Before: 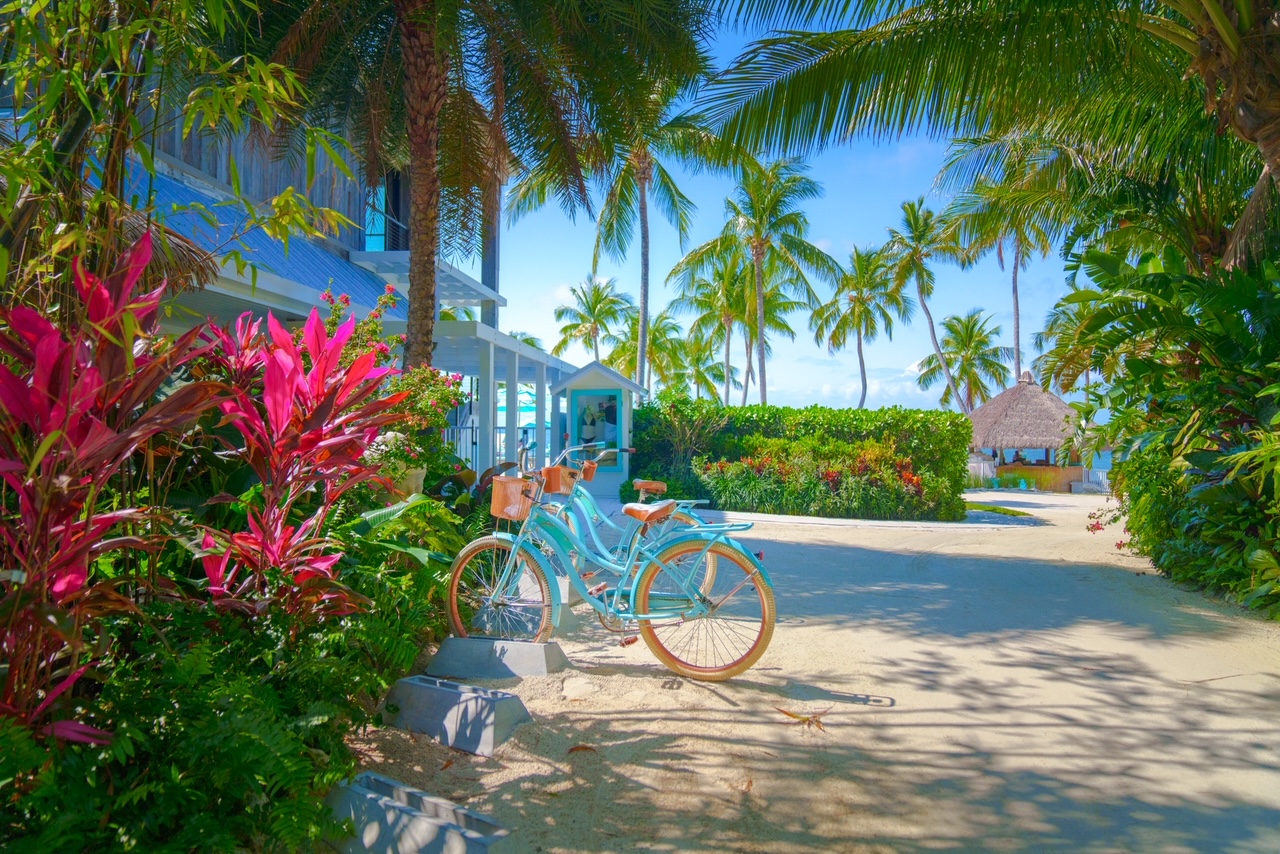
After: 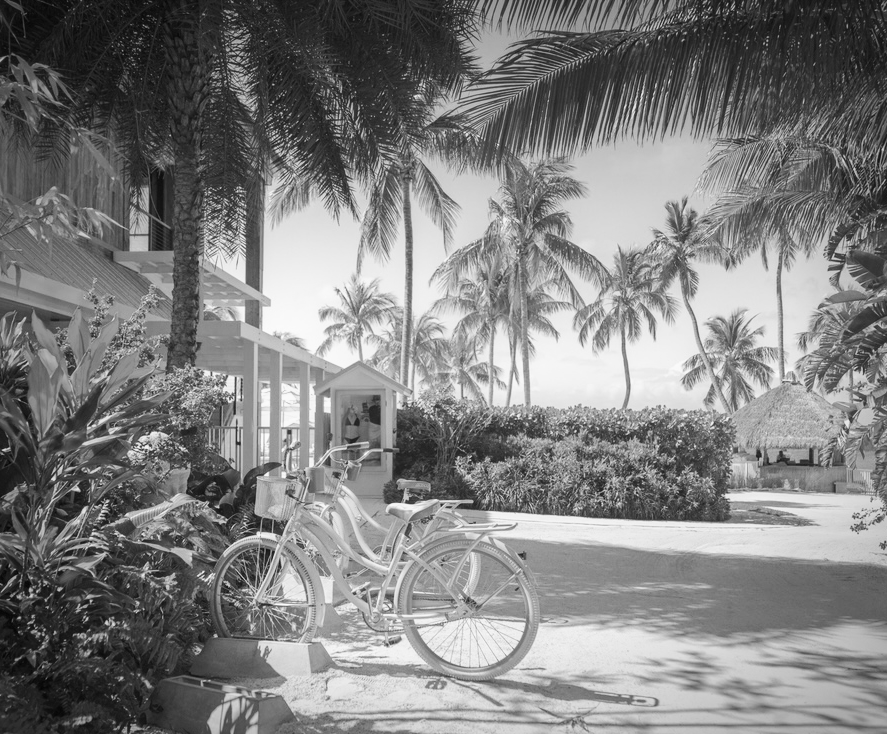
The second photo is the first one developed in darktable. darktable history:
contrast brightness saturation: contrast 0.23, brightness 0.1, saturation 0.29
crop: left 18.479%, right 12.2%, bottom 13.971%
vignetting: automatic ratio true
color correction: highlights a* -10.77, highlights b* 9.8, saturation 1.72
monochrome: on, module defaults
